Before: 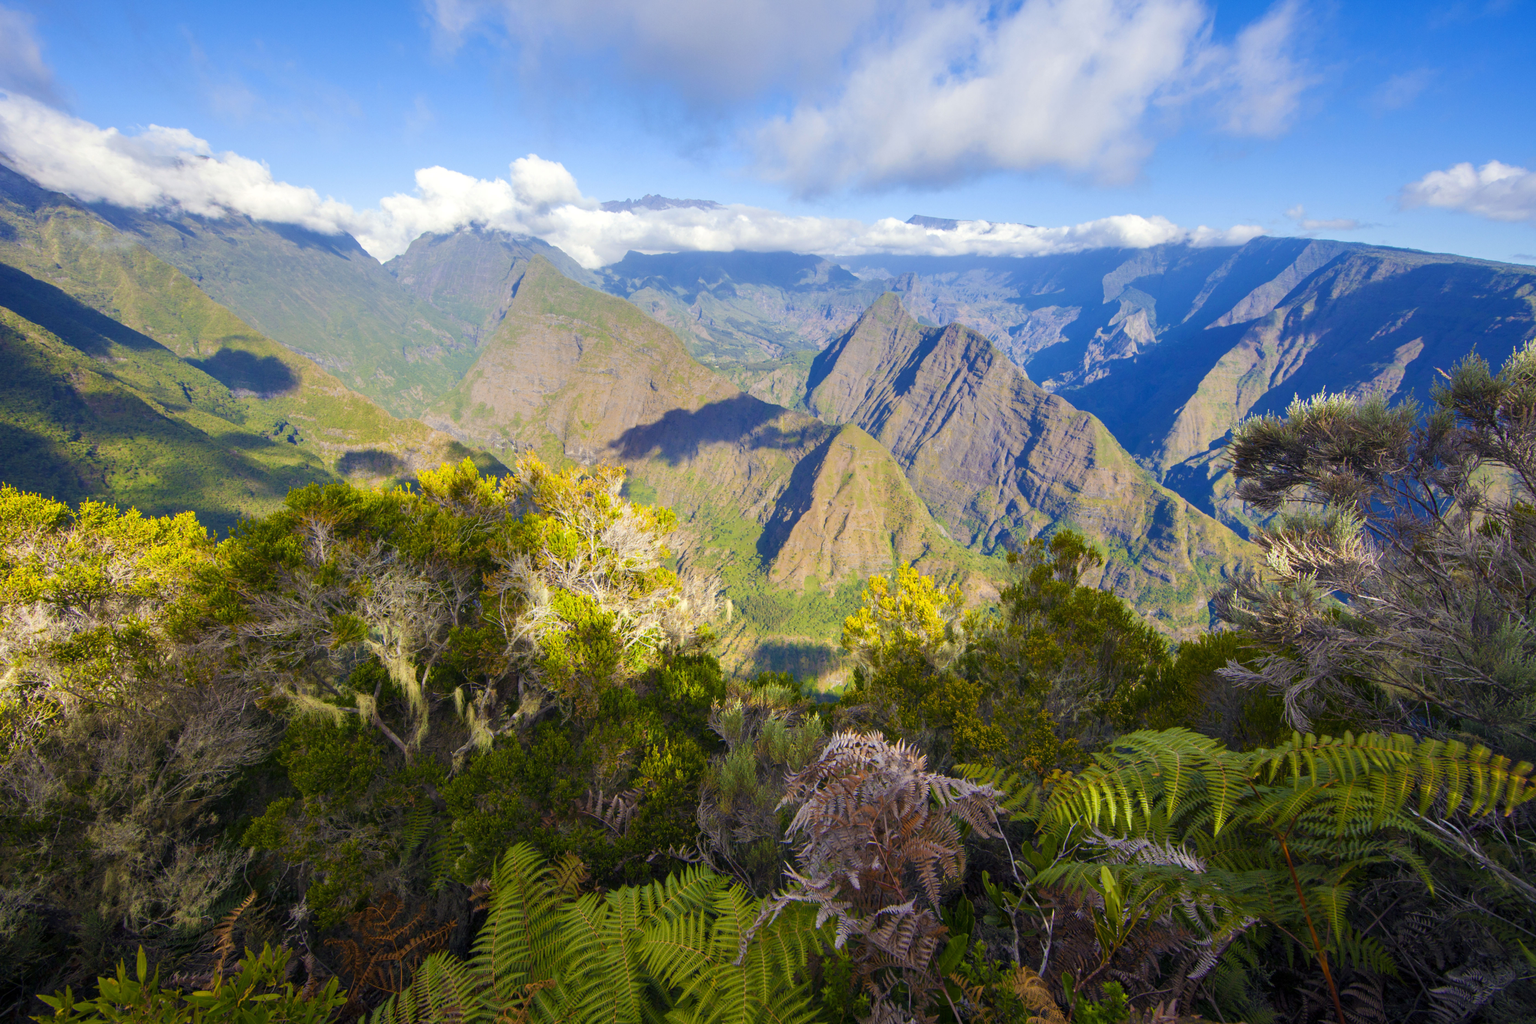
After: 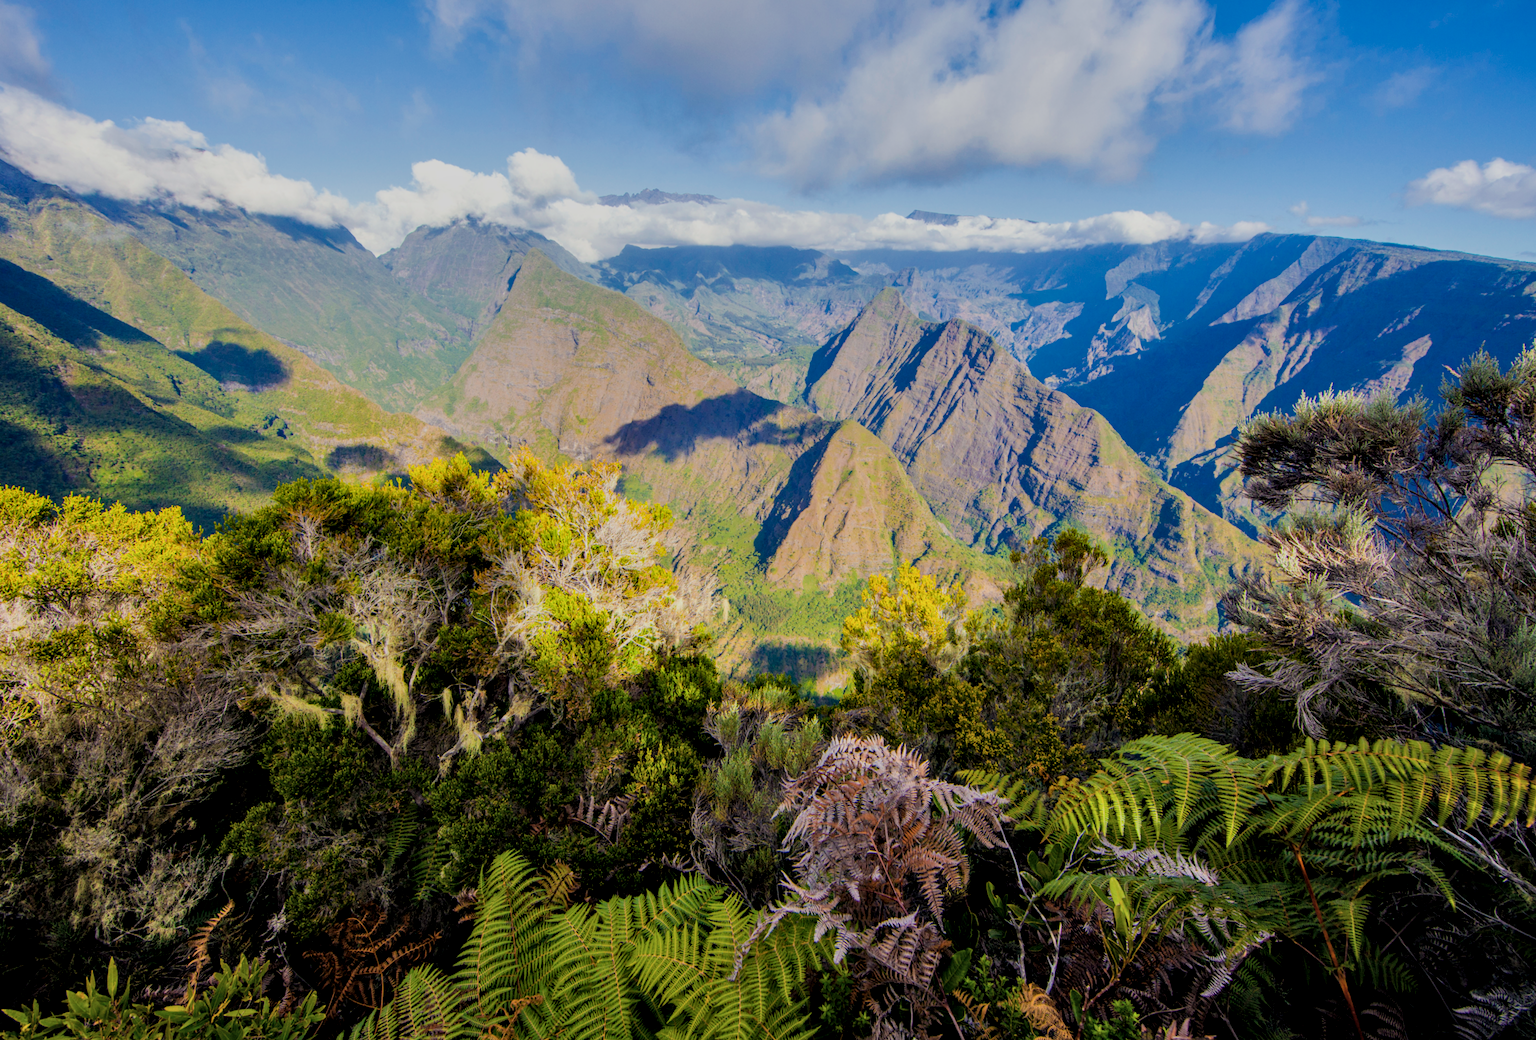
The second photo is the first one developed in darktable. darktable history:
local contrast: detail 130%
rotate and perspective: rotation 0.226°, lens shift (vertical) -0.042, crop left 0.023, crop right 0.982, crop top 0.006, crop bottom 0.994
filmic rgb: black relative exposure -6.98 EV, white relative exposure 5.63 EV, hardness 2.86
shadows and highlights: shadows 32.83, highlights -47.7, soften with gaussian
